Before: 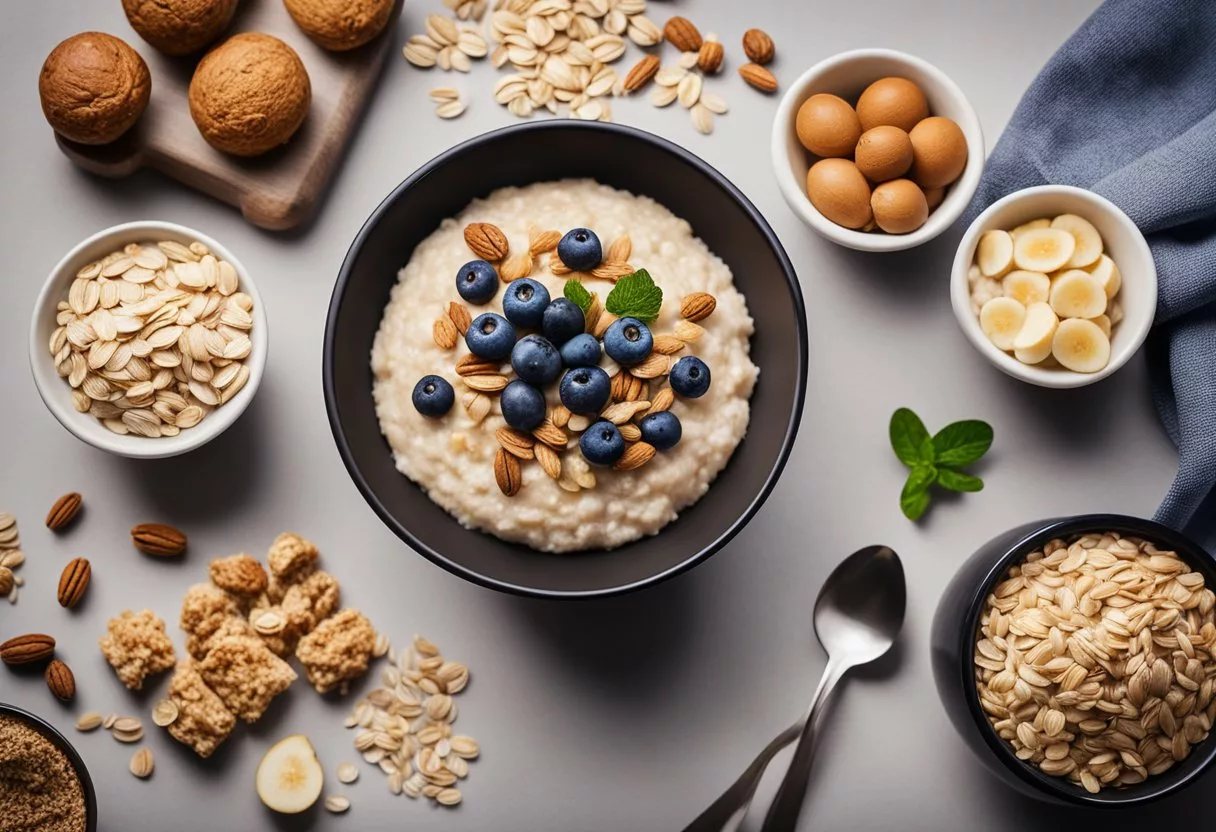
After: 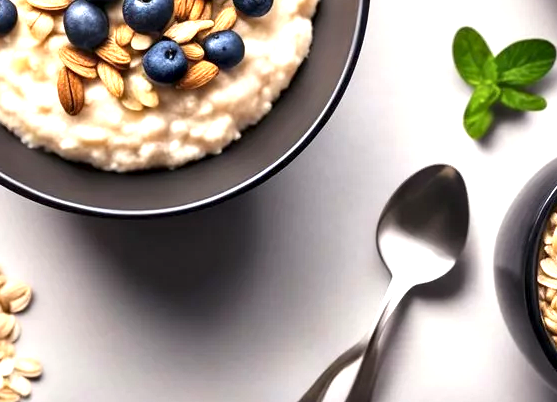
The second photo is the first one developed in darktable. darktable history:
crop: left 35.976%, top 45.819%, right 18.162%, bottom 5.807%
contrast equalizer: y [[0.514, 0.573, 0.581, 0.508, 0.5, 0.5], [0.5 ×6], [0.5 ×6], [0 ×6], [0 ×6]], mix 0.79
exposure: black level correction 0, exposure 1.2 EV, compensate exposure bias true, compensate highlight preservation false
